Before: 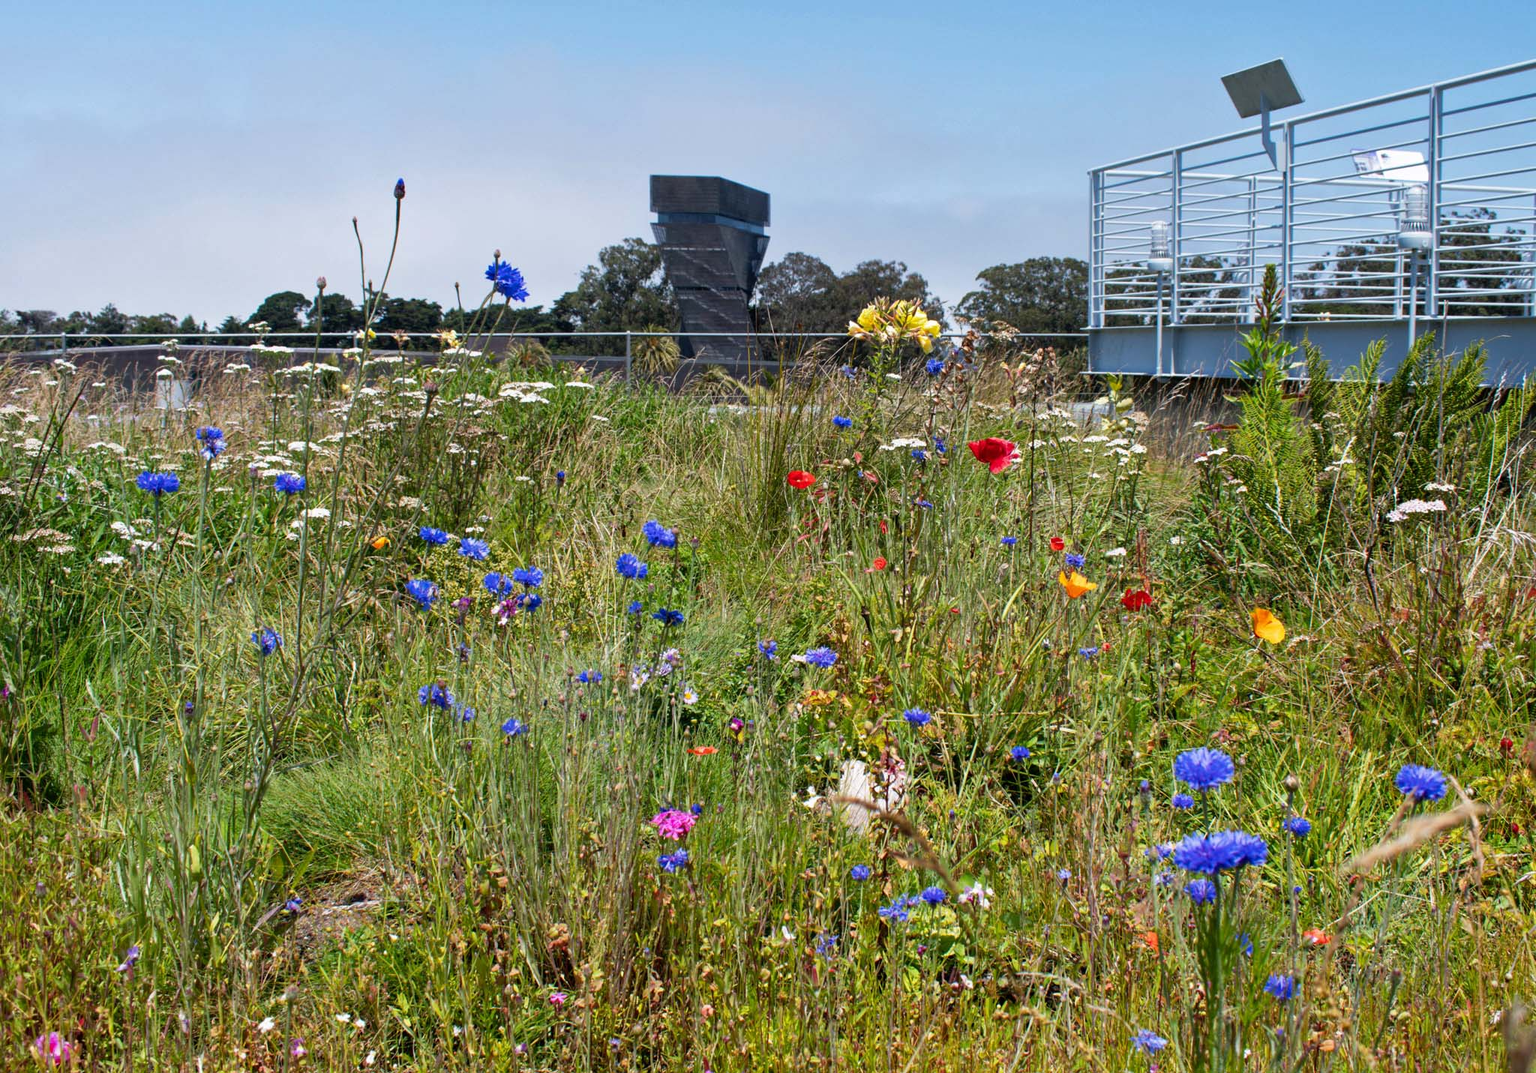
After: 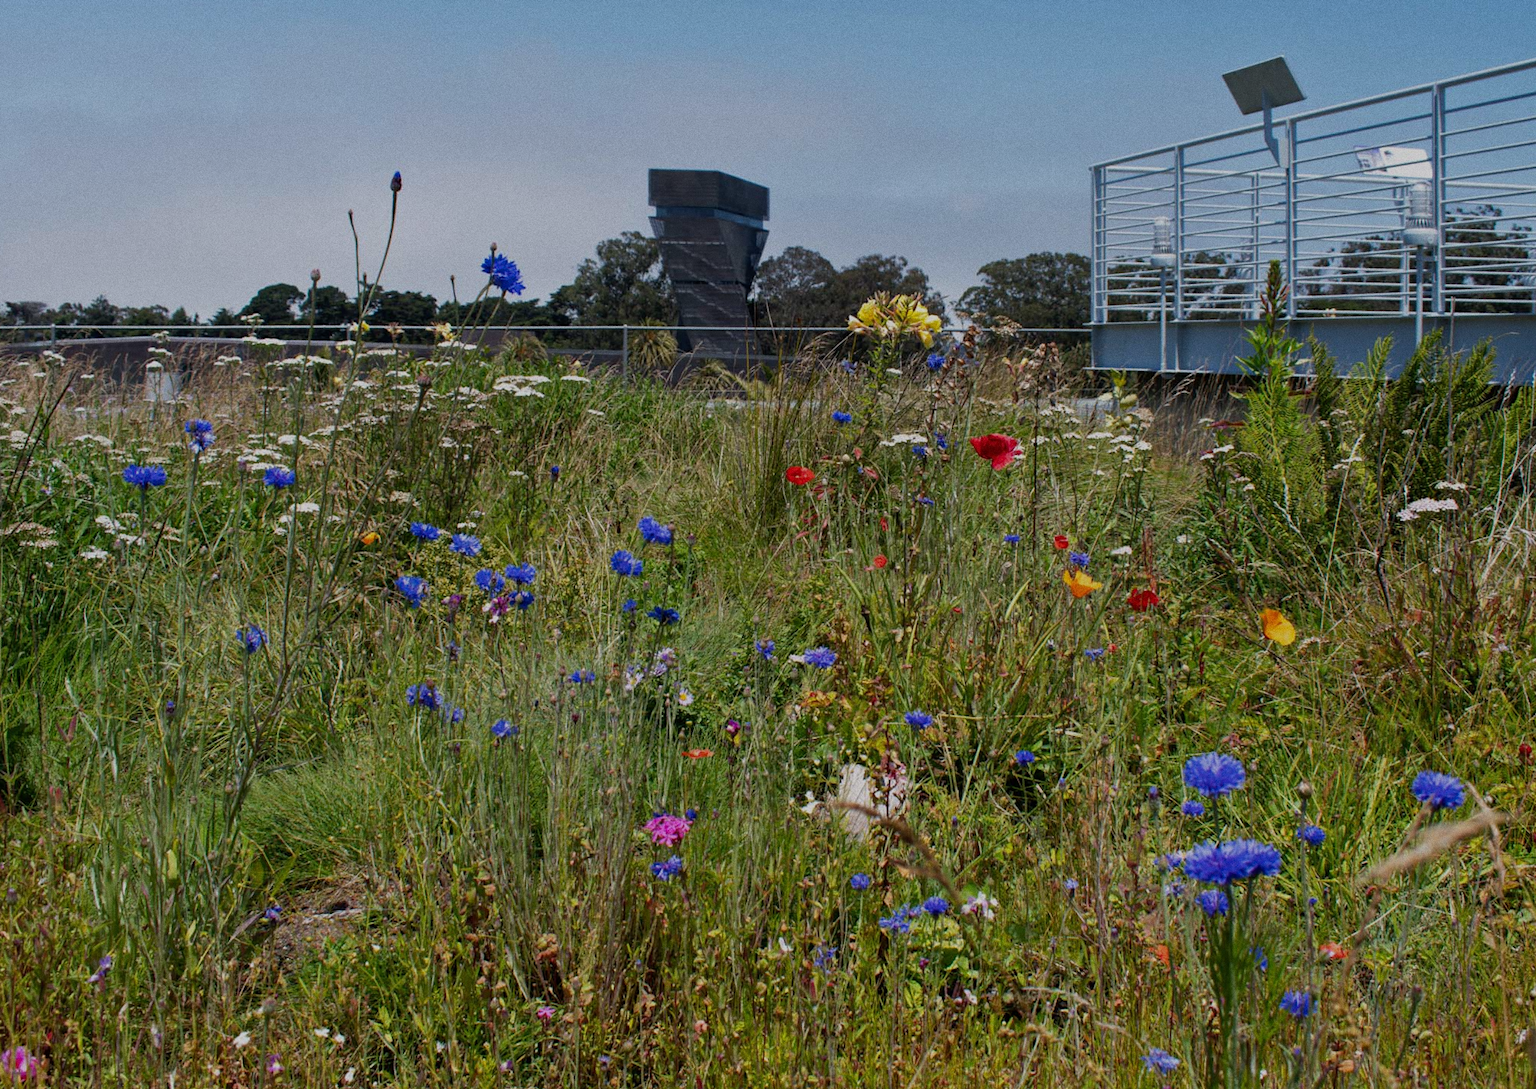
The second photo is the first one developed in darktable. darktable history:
base curve: curves: ch0 [(0, 0) (0.303, 0.277) (1, 1)]
rotate and perspective: rotation 0.226°, lens shift (vertical) -0.042, crop left 0.023, crop right 0.982, crop top 0.006, crop bottom 0.994
grain: coarseness 0.47 ISO
exposure: black level correction 0, exposure -0.721 EV, compensate highlight preservation false
